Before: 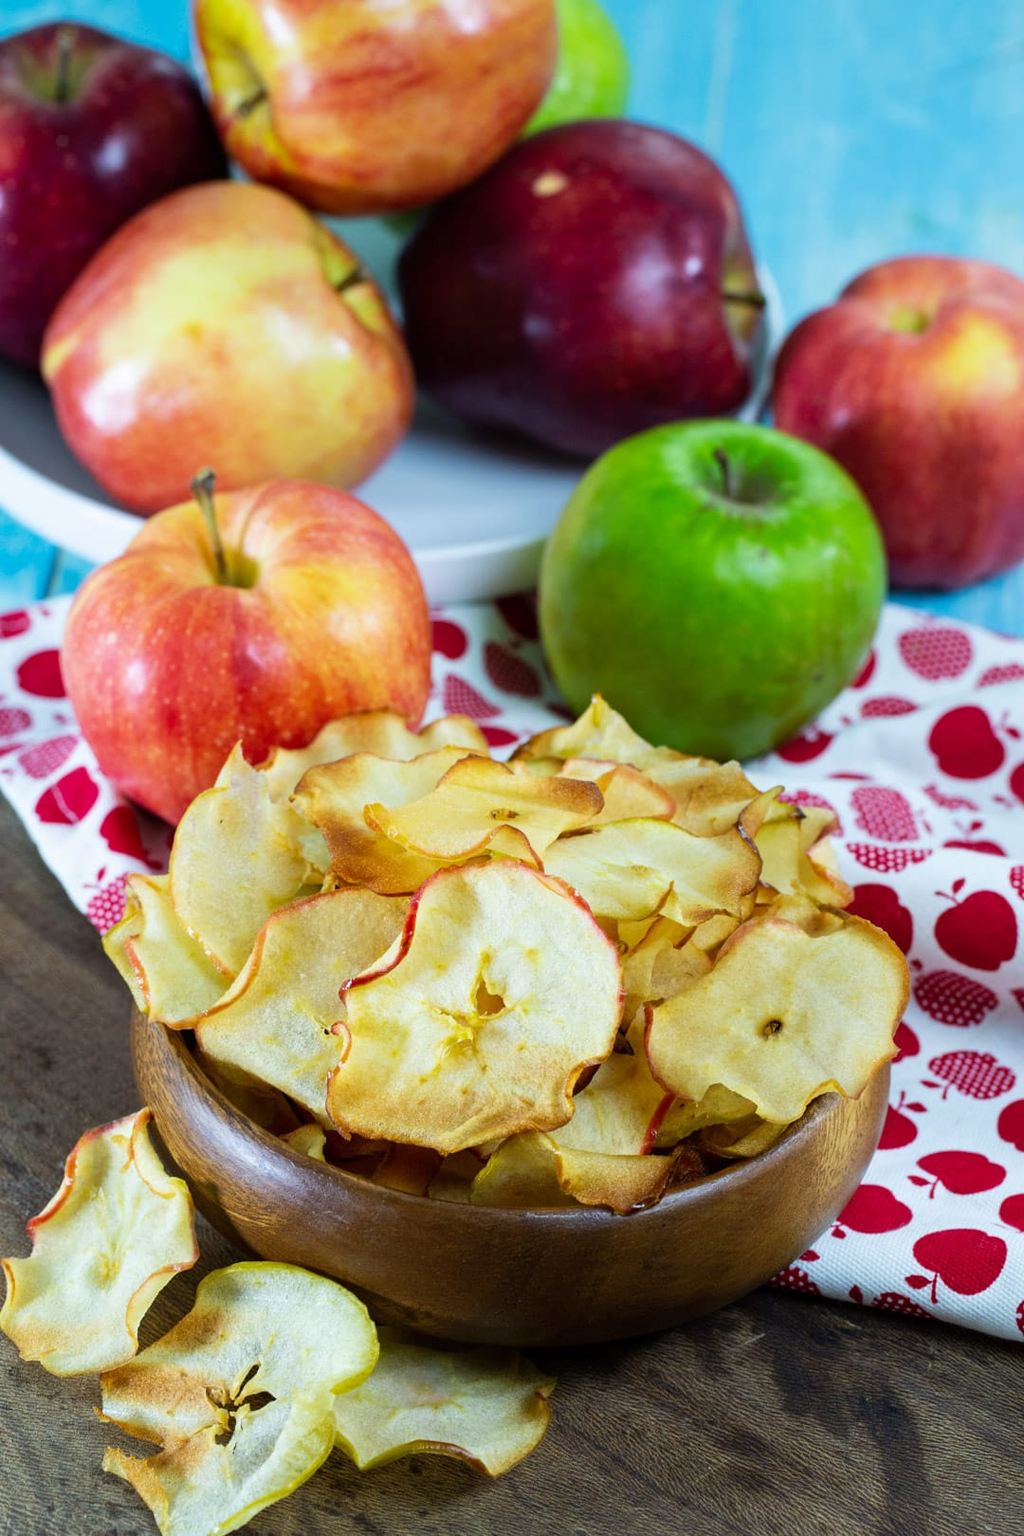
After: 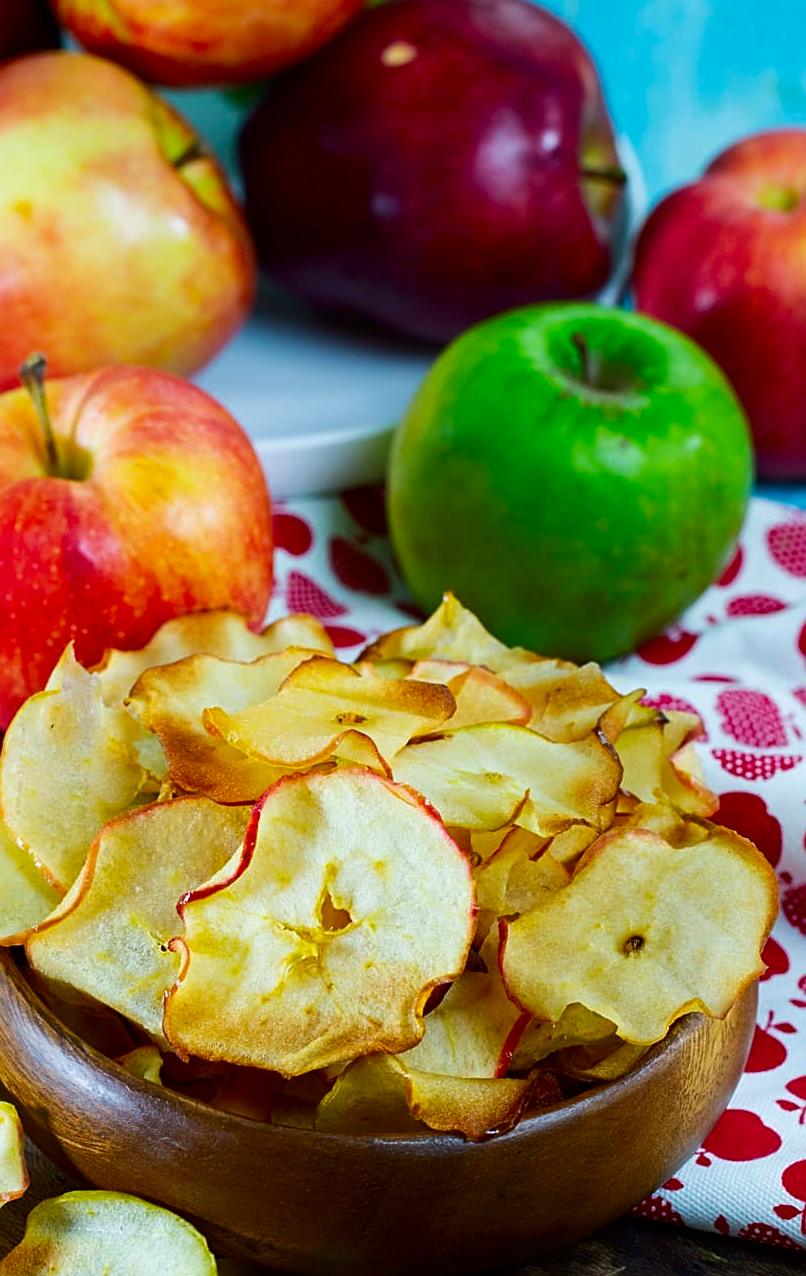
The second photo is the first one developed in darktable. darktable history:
sharpen: on, module defaults
contrast brightness saturation: contrast 0.068, brightness -0.127, saturation 0.061
tone equalizer: edges refinement/feathering 500, mask exposure compensation -1.57 EV, preserve details no
crop: left 16.764%, top 8.643%, right 8.519%, bottom 12.565%
contrast equalizer: octaves 7, y [[0.5, 0.486, 0.447, 0.446, 0.489, 0.5], [0.5 ×6], [0.5 ×6], [0 ×6], [0 ×6]], mix 0.147
